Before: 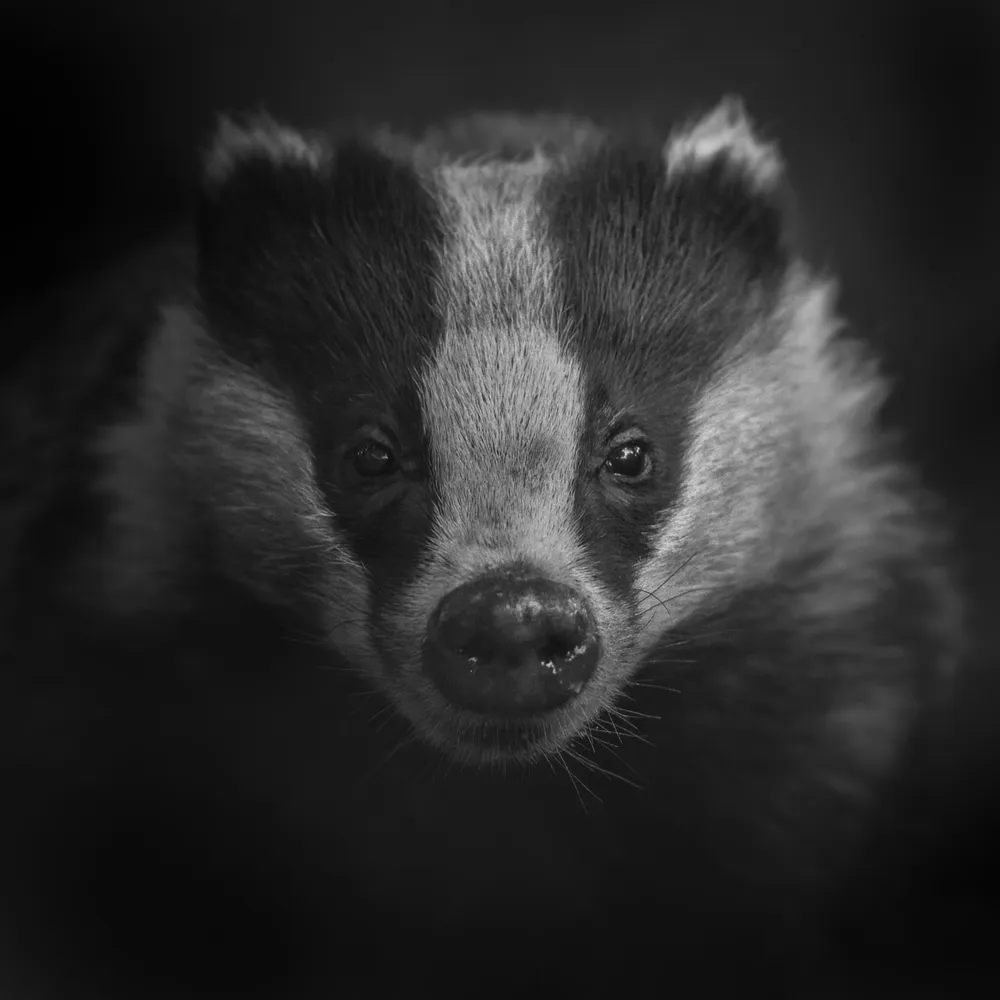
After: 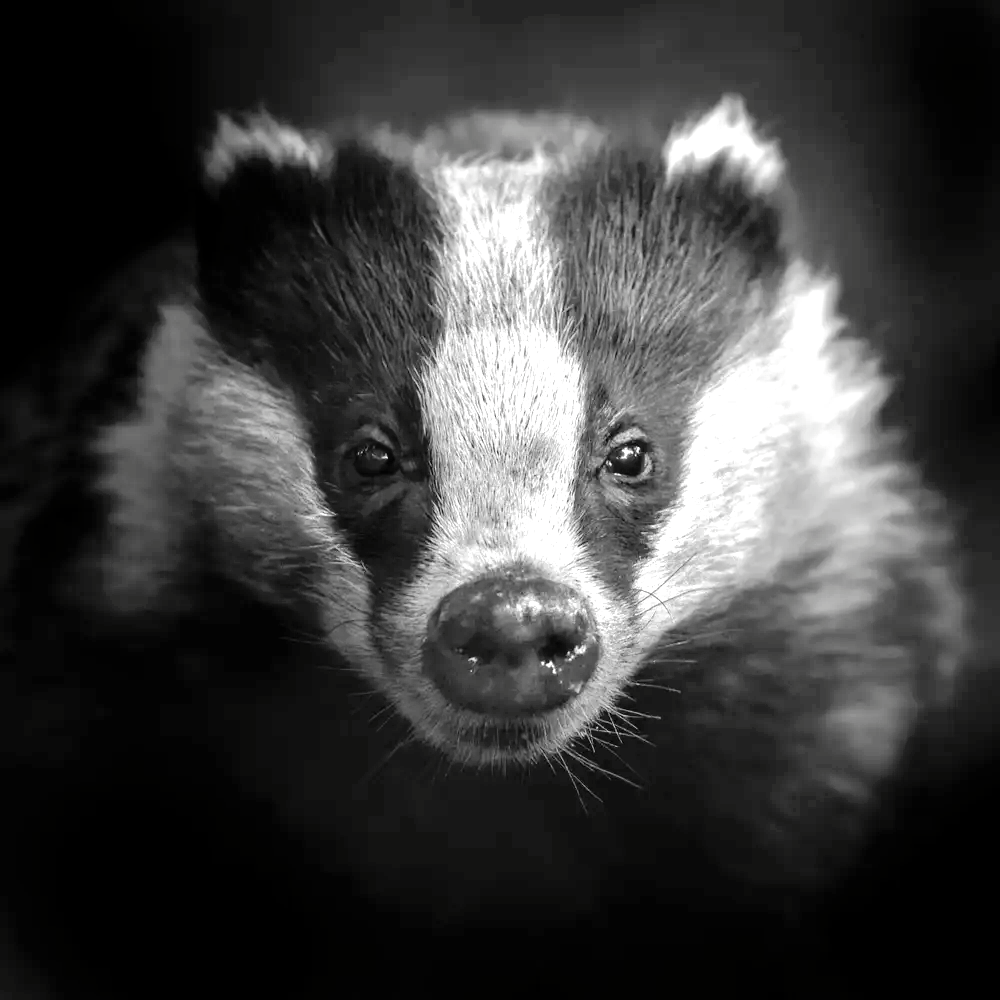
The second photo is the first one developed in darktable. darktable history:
white balance: emerald 1
exposure: black level correction 0.001, exposure 1.84 EV, compensate highlight preservation false
tone curve: curves: ch0 [(0.003, 0) (0.066, 0.017) (0.163, 0.09) (0.264, 0.238) (0.395, 0.421) (0.517, 0.56) (0.688, 0.743) (0.791, 0.814) (1, 1)]; ch1 [(0, 0) (0.164, 0.115) (0.337, 0.332) (0.39, 0.398) (0.464, 0.461) (0.501, 0.5) (0.507, 0.503) (0.534, 0.537) (0.577, 0.59) (0.652, 0.681) (0.733, 0.749) (0.811, 0.796) (1, 1)]; ch2 [(0, 0) (0.337, 0.382) (0.464, 0.476) (0.501, 0.502) (0.527, 0.54) (0.551, 0.565) (0.6, 0.59) (0.687, 0.675) (1, 1)], color space Lab, independent channels, preserve colors none
